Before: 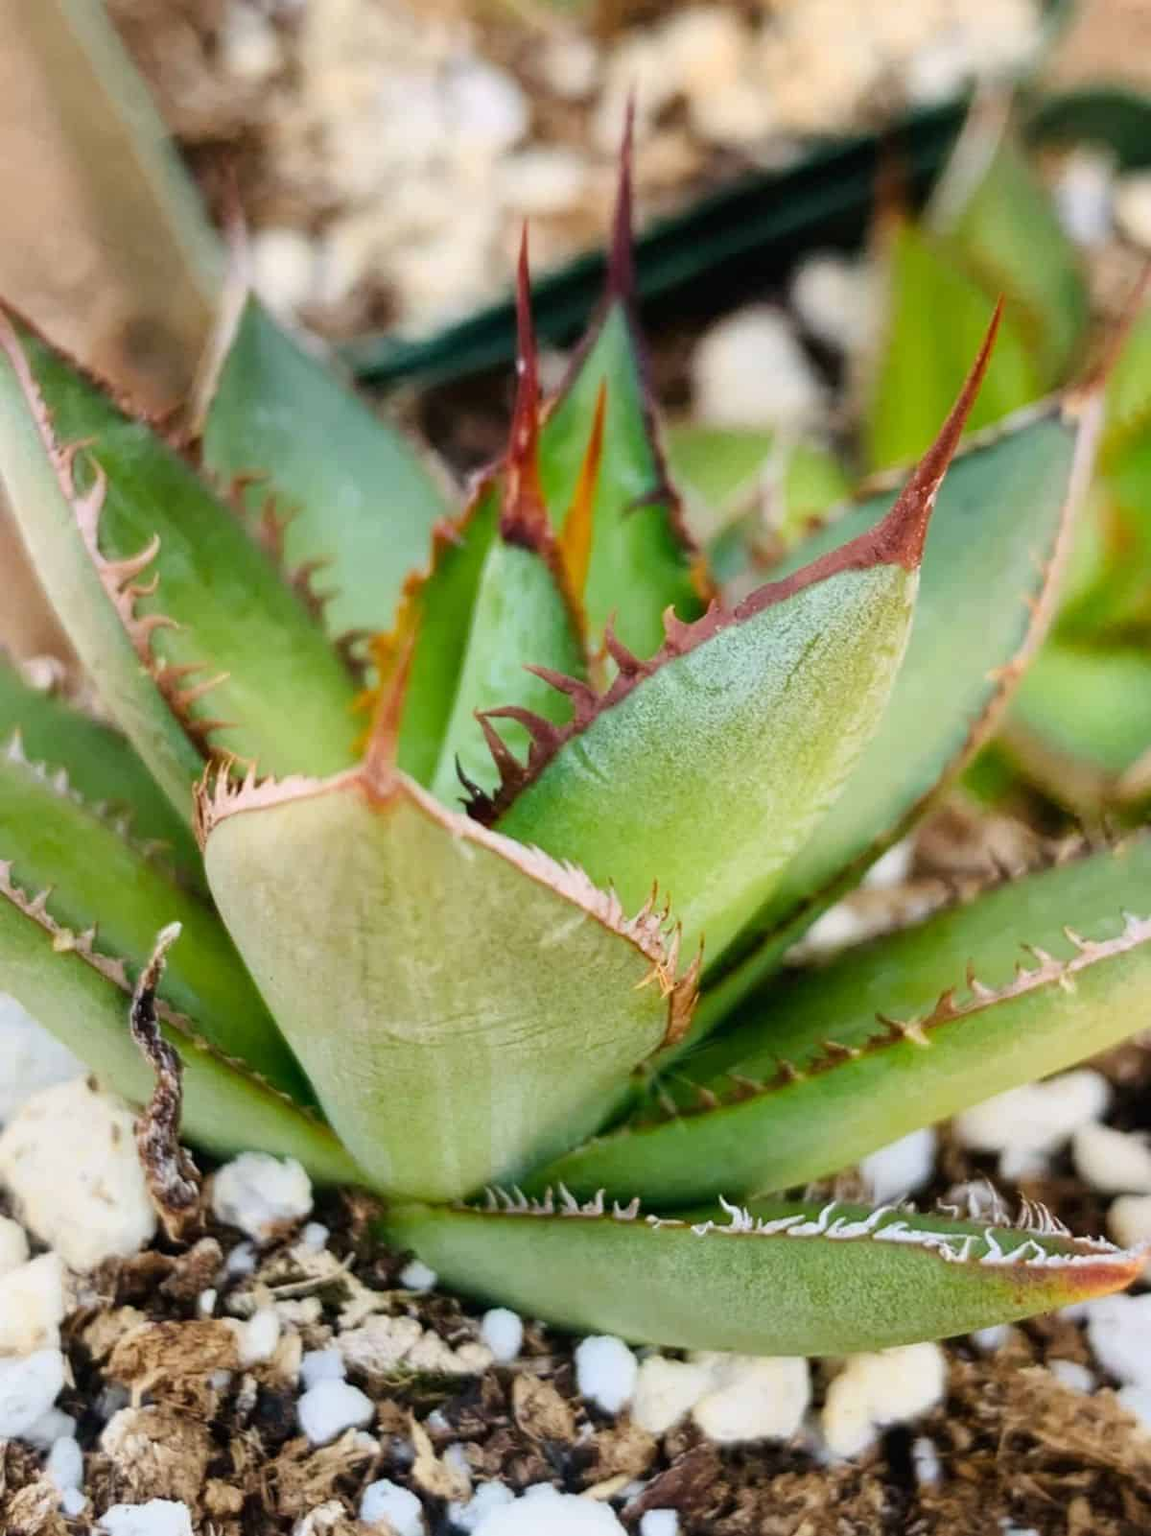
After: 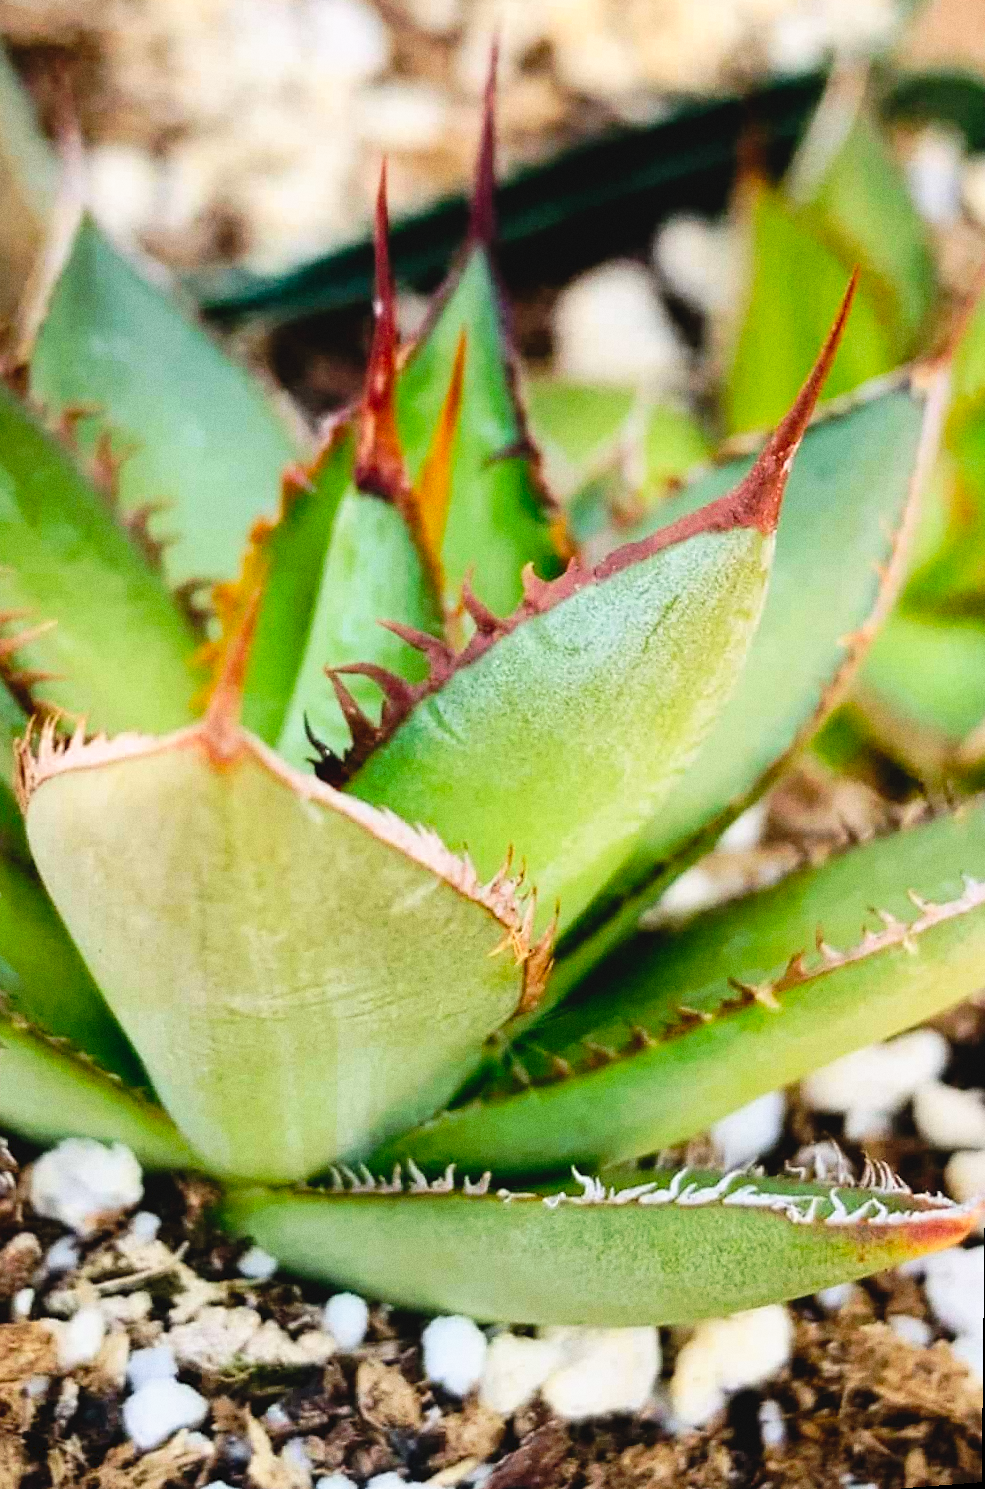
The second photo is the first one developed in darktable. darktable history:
sharpen: radius 1, threshold 1
tone curve: curves: ch0 [(0, 0) (0.003, 0.047) (0.011, 0.047) (0.025, 0.047) (0.044, 0.049) (0.069, 0.051) (0.1, 0.062) (0.136, 0.086) (0.177, 0.125) (0.224, 0.178) (0.277, 0.246) (0.335, 0.324) (0.399, 0.407) (0.468, 0.48) (0.543, 0.57) (0.623, 0.675) (0.709, 0.772) (0.801, 0.876) (0.898, 0.963) (1, 1)], preserve colors none
grain: strength 26%
crop: left 17.582%, bottom 0.031%
rotate and perspective: rotation 0.679°, lens shift (horizontal) 0.136, crop left 0.009, crop right 0.991, crop top 0.078, crop bottom 0.95
base curve: curves: ch0 [(0, 0) (0.262, 0.32) (0.722, 0.705) (1, 1)]
